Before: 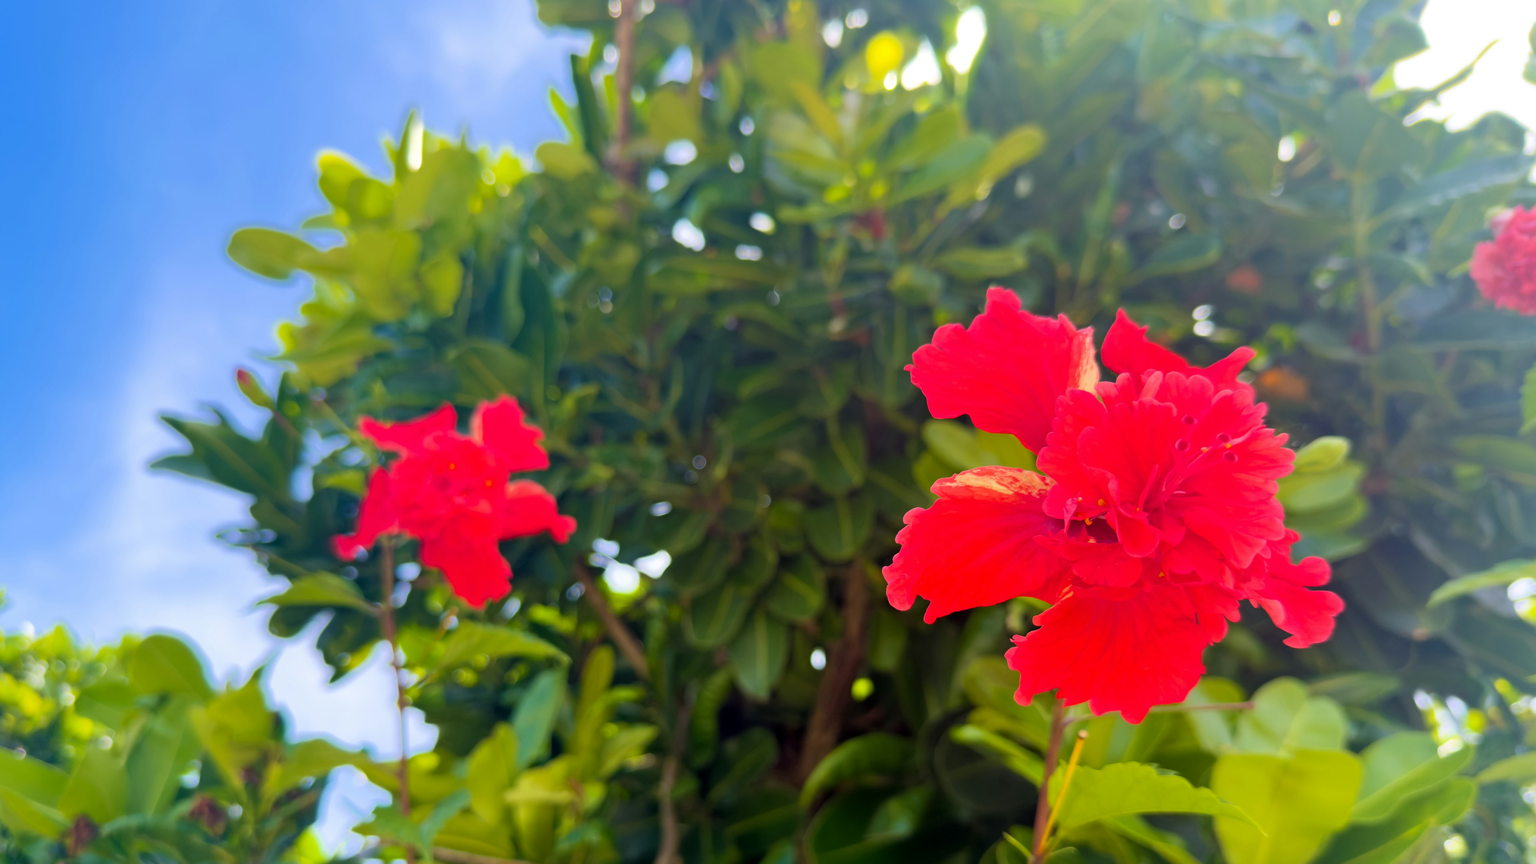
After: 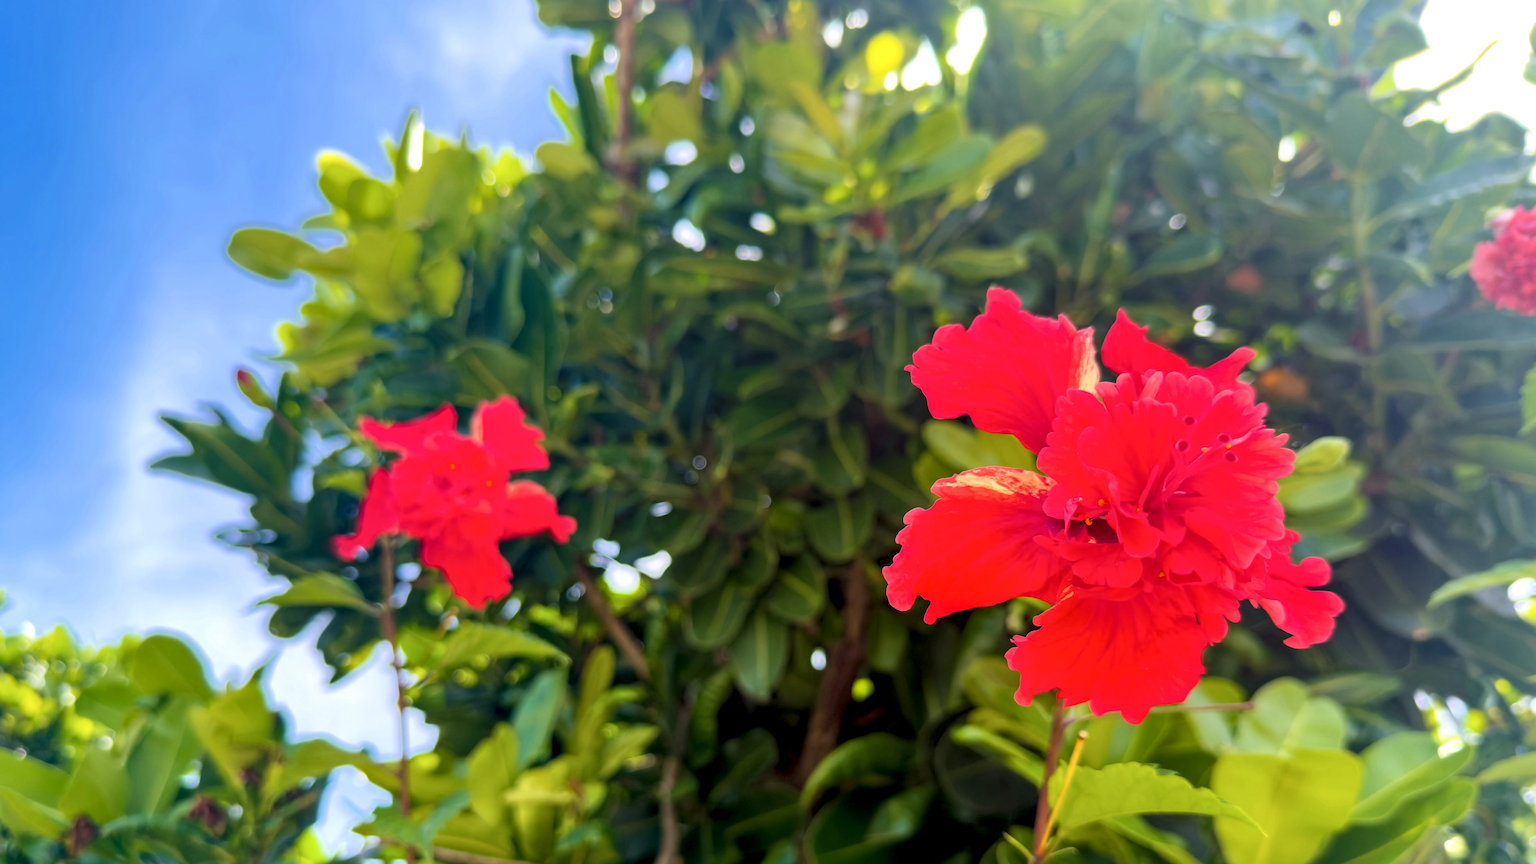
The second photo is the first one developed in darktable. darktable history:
contrast brightness saturation: contrast 0.05
local contrast: highlights 61%, detail 143%, midtone range 0.428
